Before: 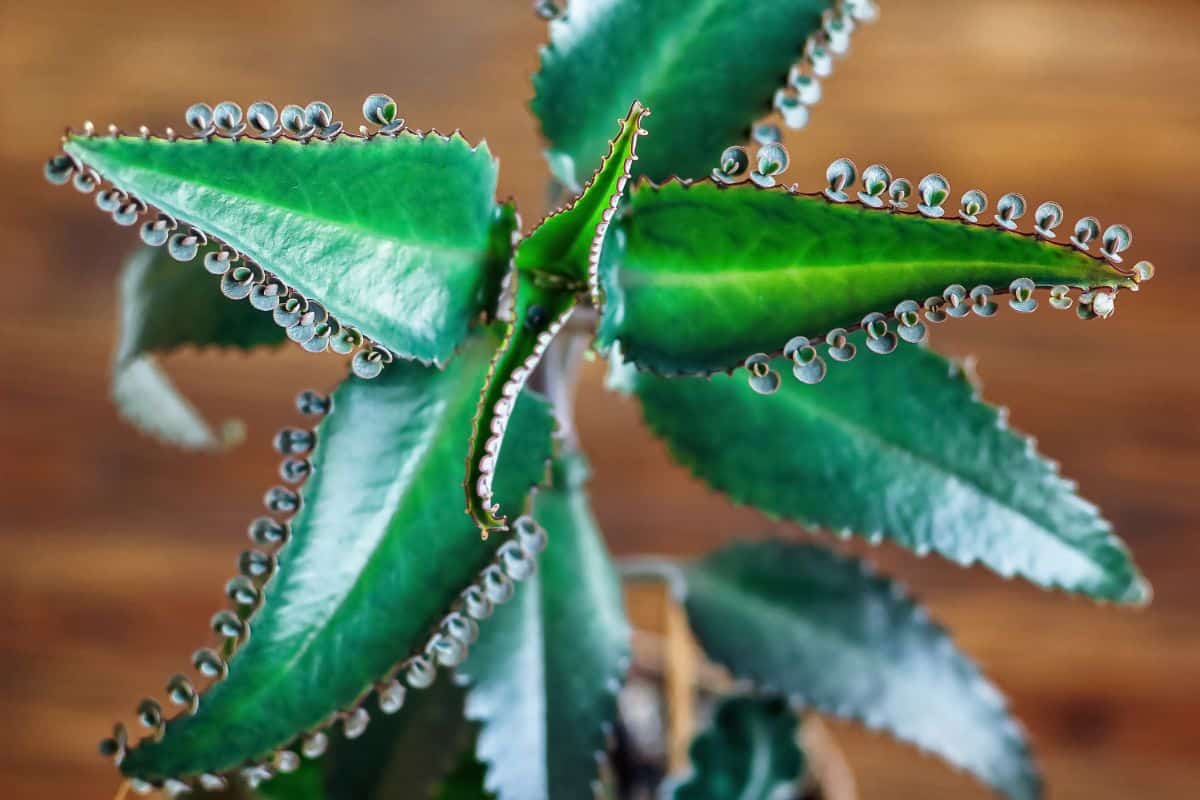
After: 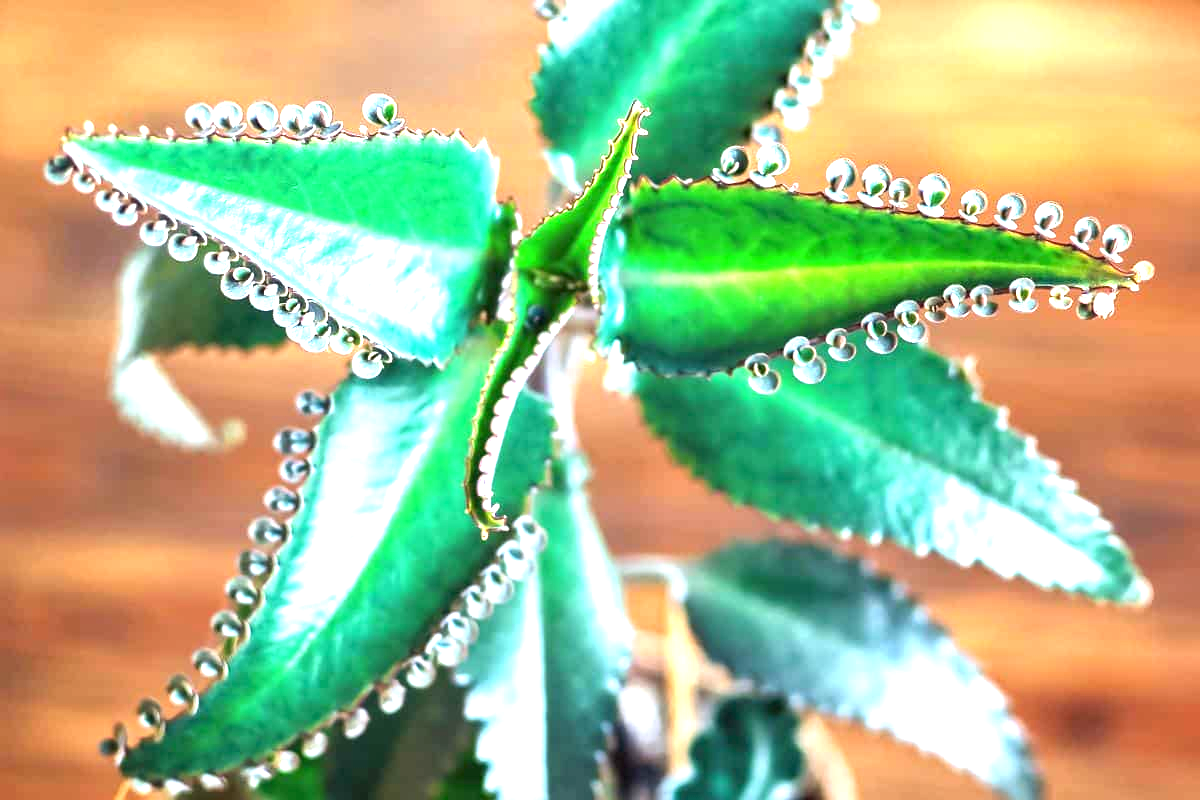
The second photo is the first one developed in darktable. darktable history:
exposure: black level correction 0, exposure 1.752 EV, compensate exposure bias true, compensate highlight preservation false
